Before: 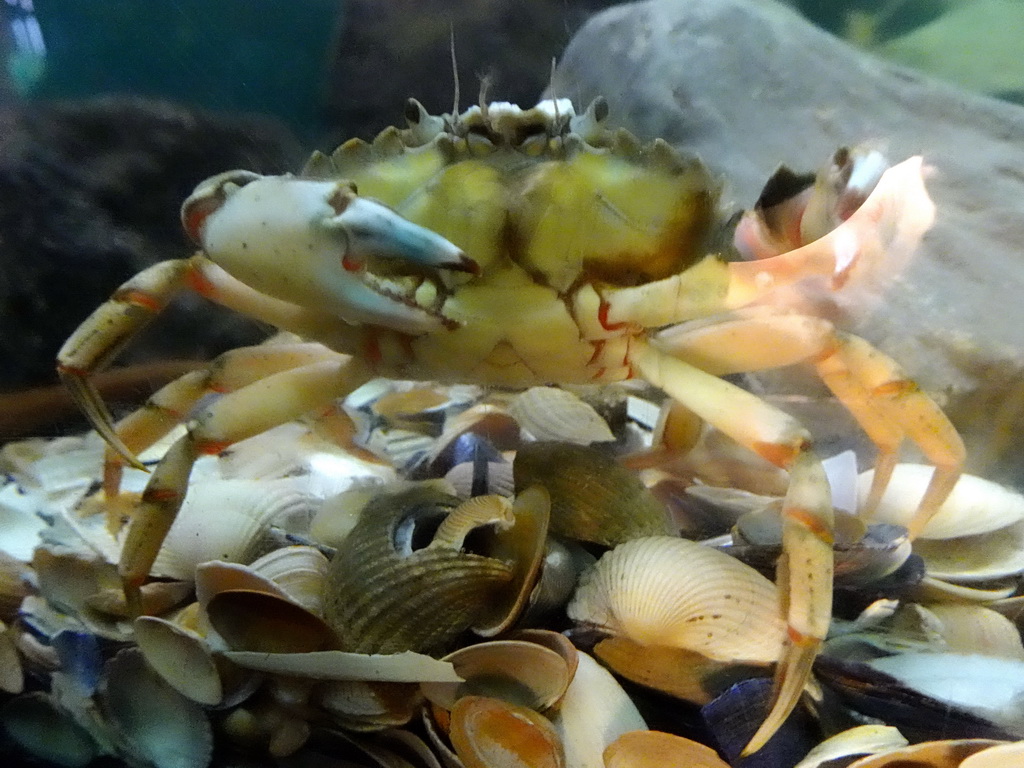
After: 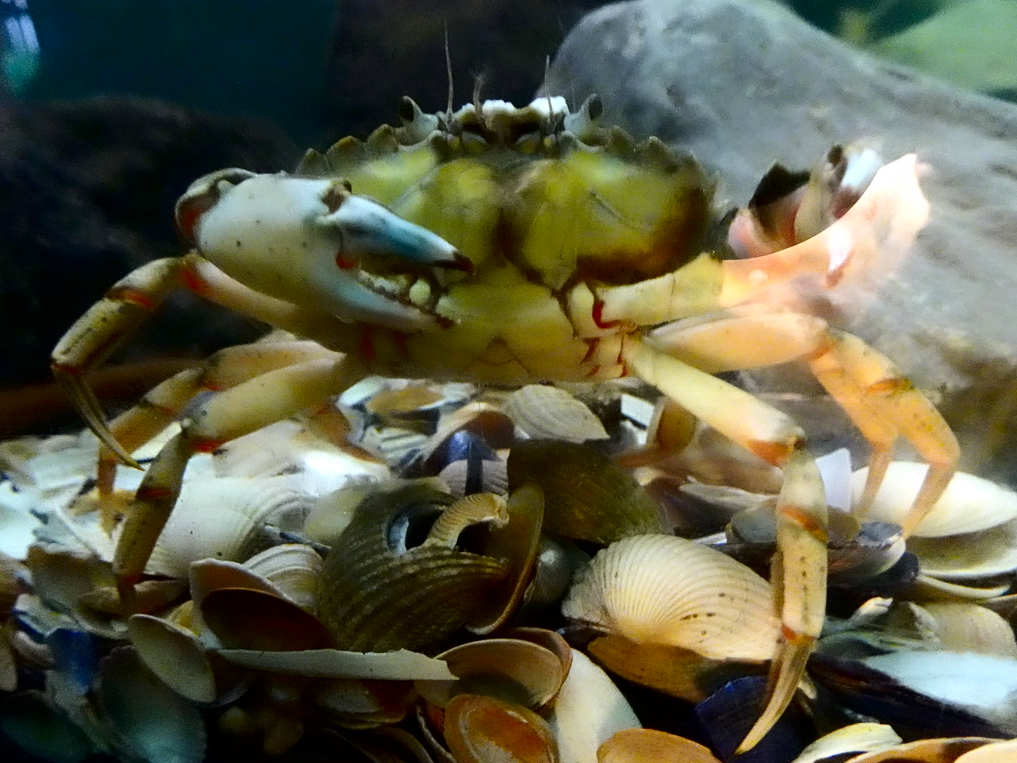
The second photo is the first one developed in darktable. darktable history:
crop and rotate: left 0.648%, top 0.297%, bottom 0.342%
contrast brightness saturation: contrast 0.201, brightness -0.112, saturation 0.098
